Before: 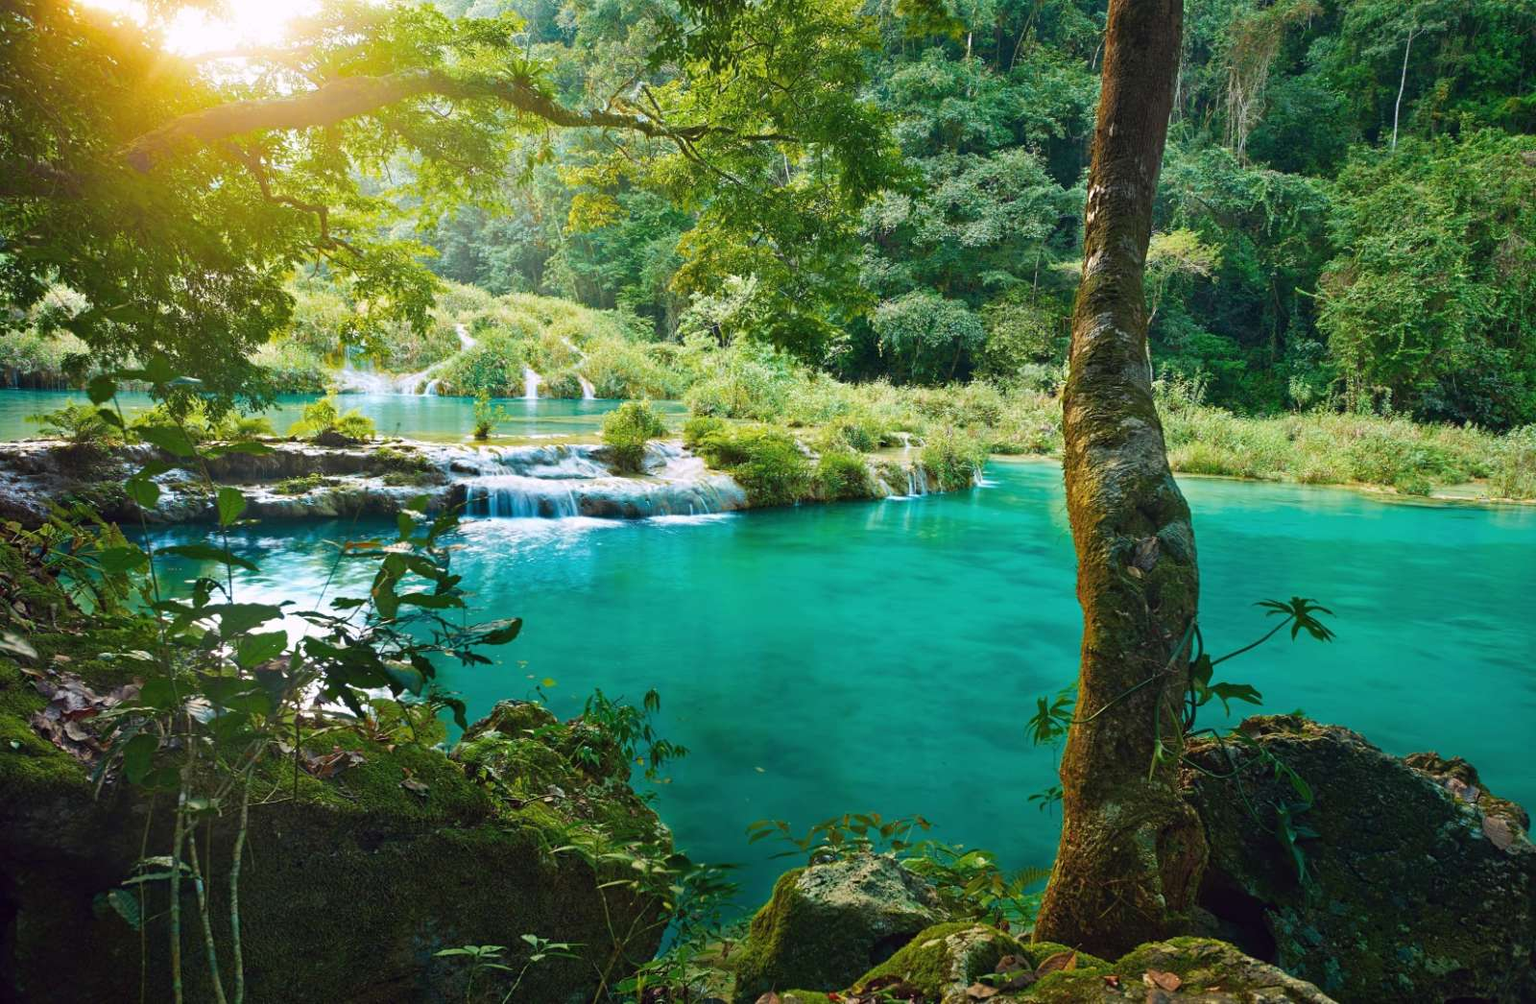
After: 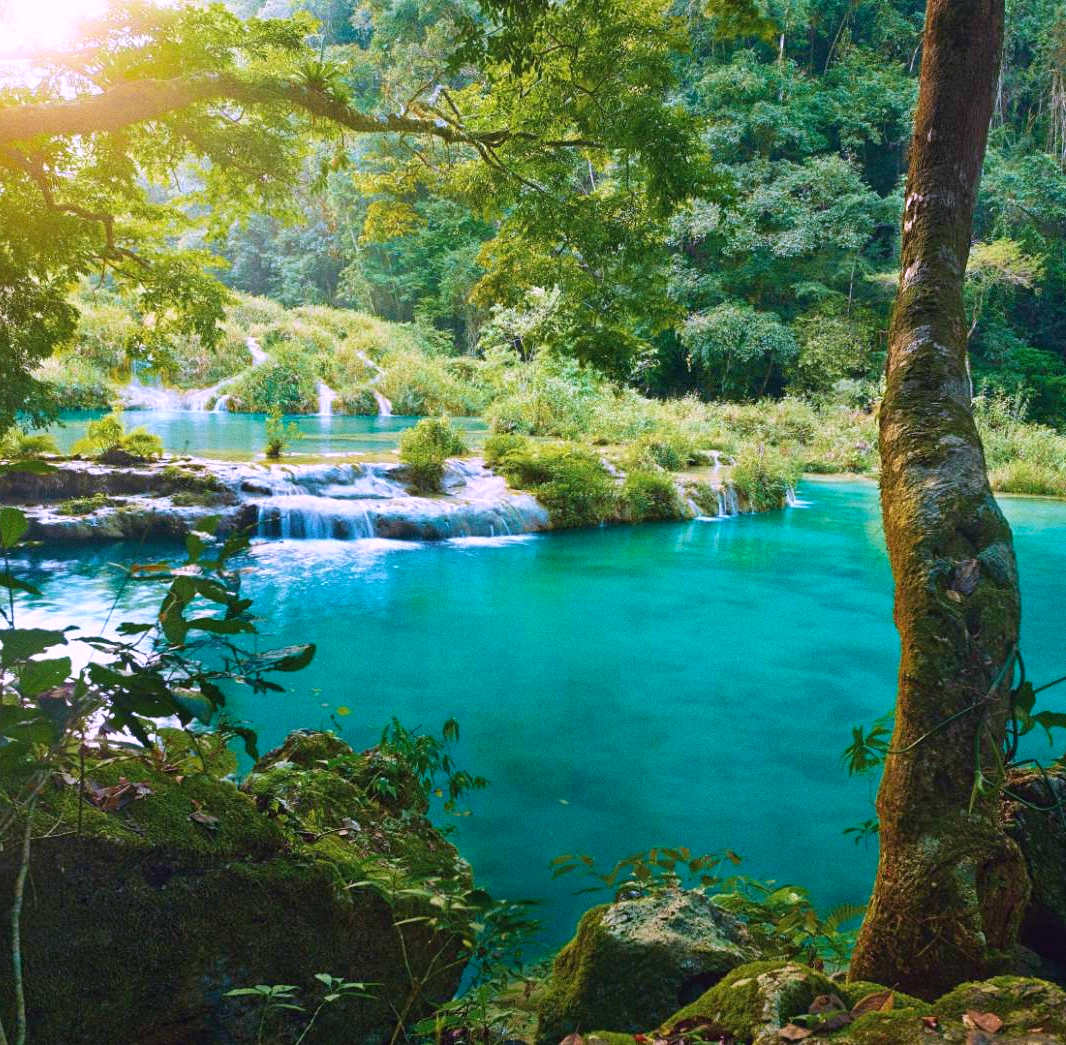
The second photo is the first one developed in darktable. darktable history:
grain: coarseness 0.09 ISO
velvia: on, module defaults
crop and rotate: left 14.292%, right 19.041%
white balance: red 1.042, blue 1.17
contrast equalizer: octaves 7, y [[0.6 ×6], [0.55 ×6], [0 ×6], [0 ×6], [0 ×6]], mix -0.1
